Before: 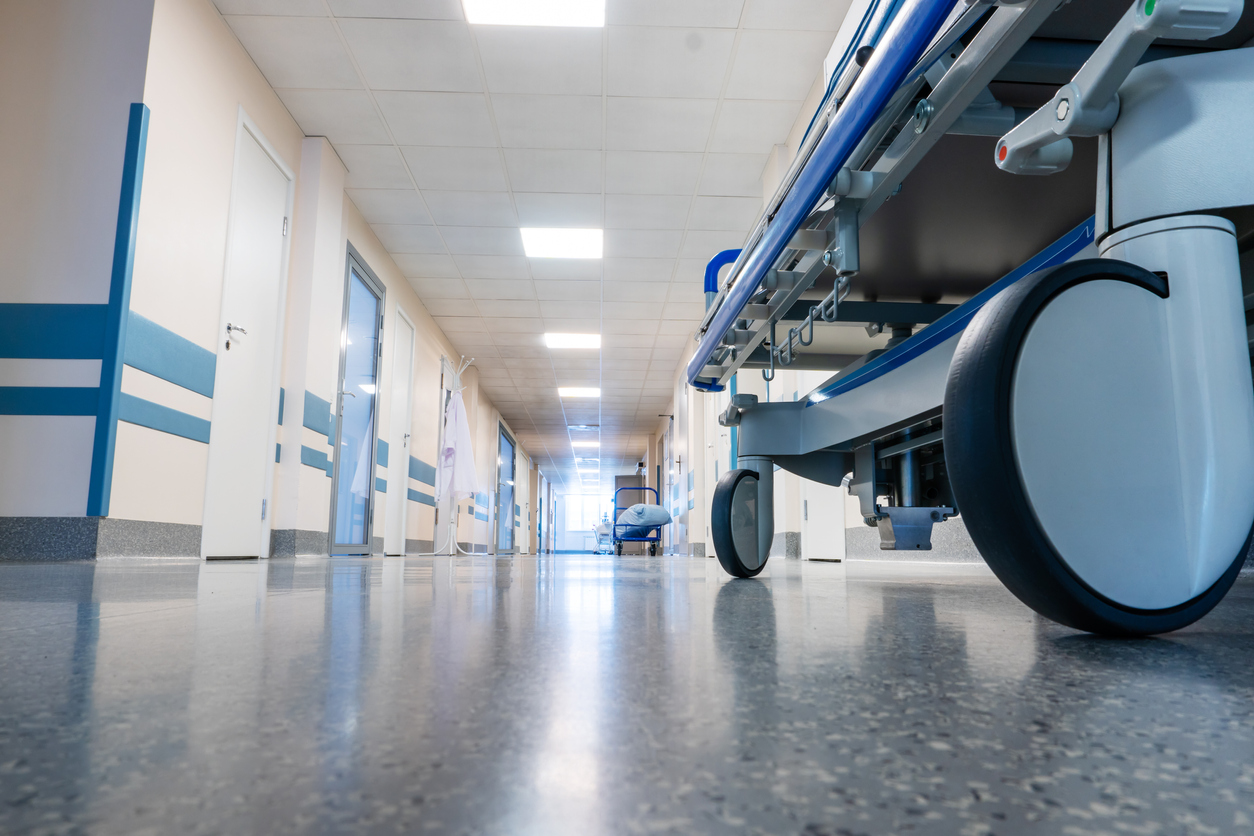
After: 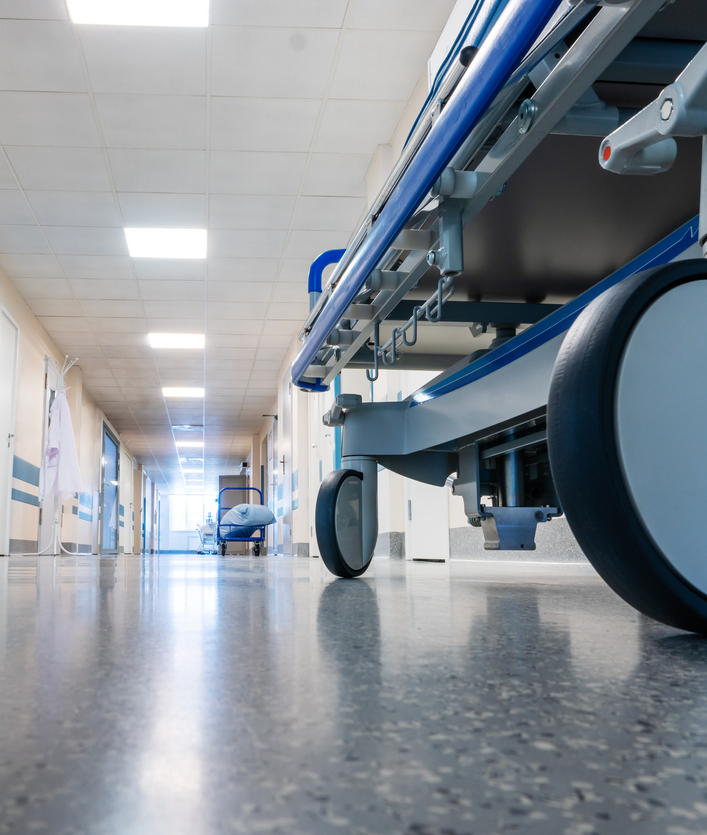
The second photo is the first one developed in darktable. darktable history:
crop: left 31.595%, top 0.015%, right 11.971%
